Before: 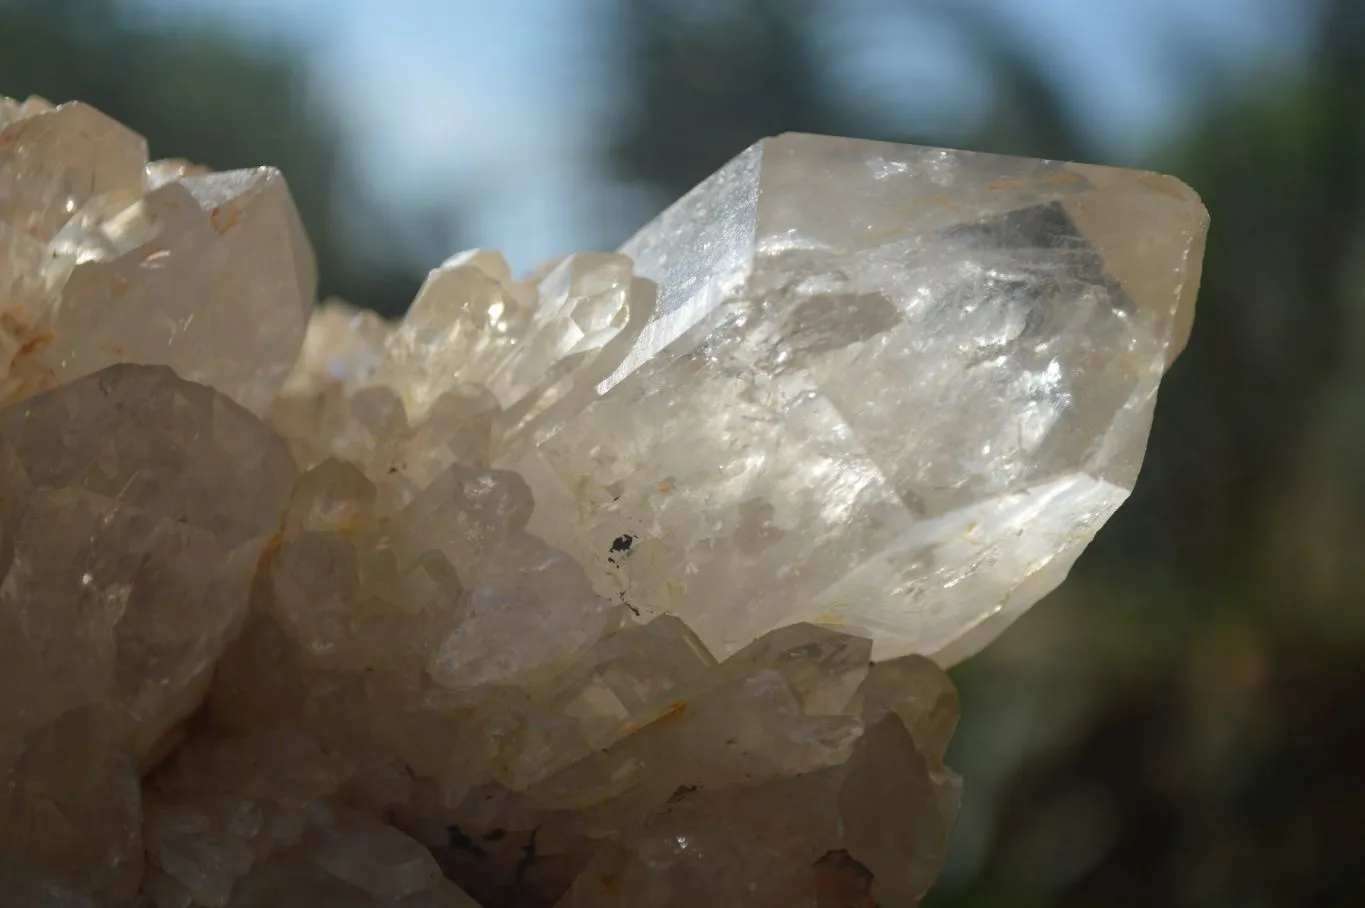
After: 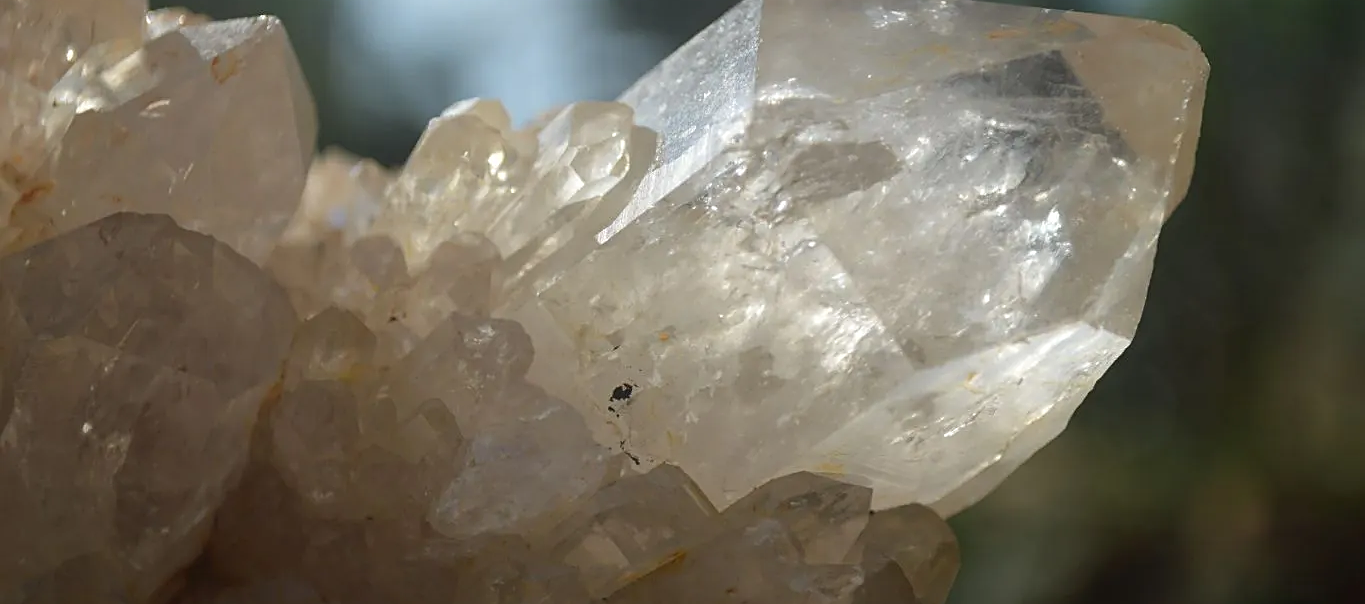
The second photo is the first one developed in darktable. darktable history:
sharpen: on, module defaults
crop: top 16.727%, bottom 16.727%
